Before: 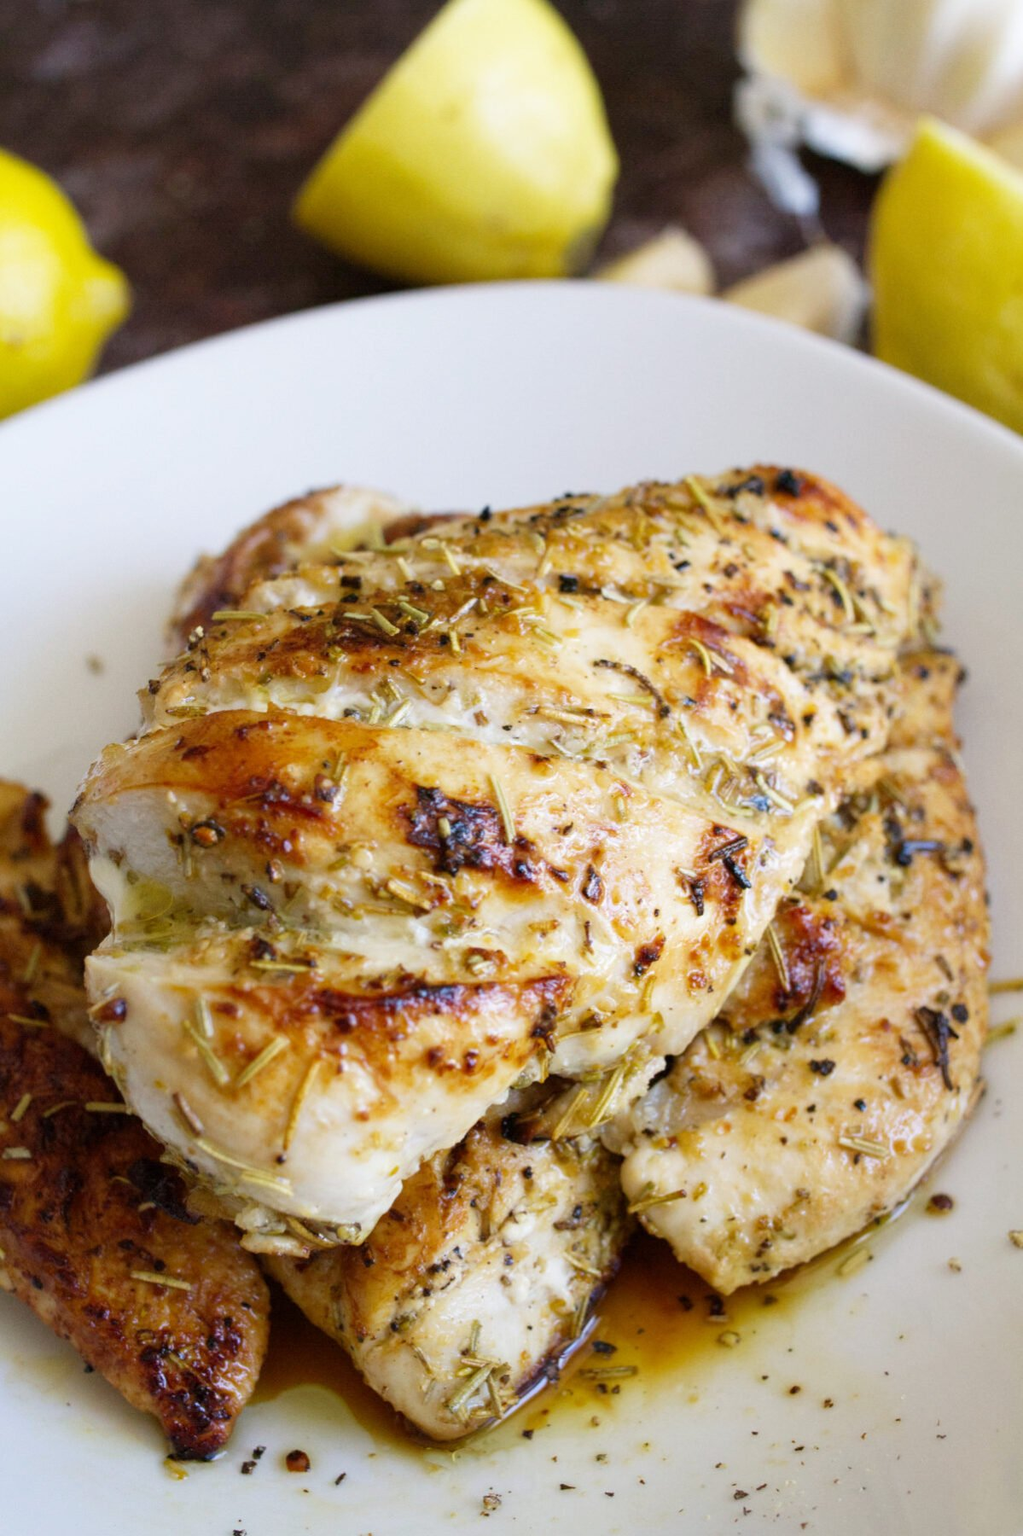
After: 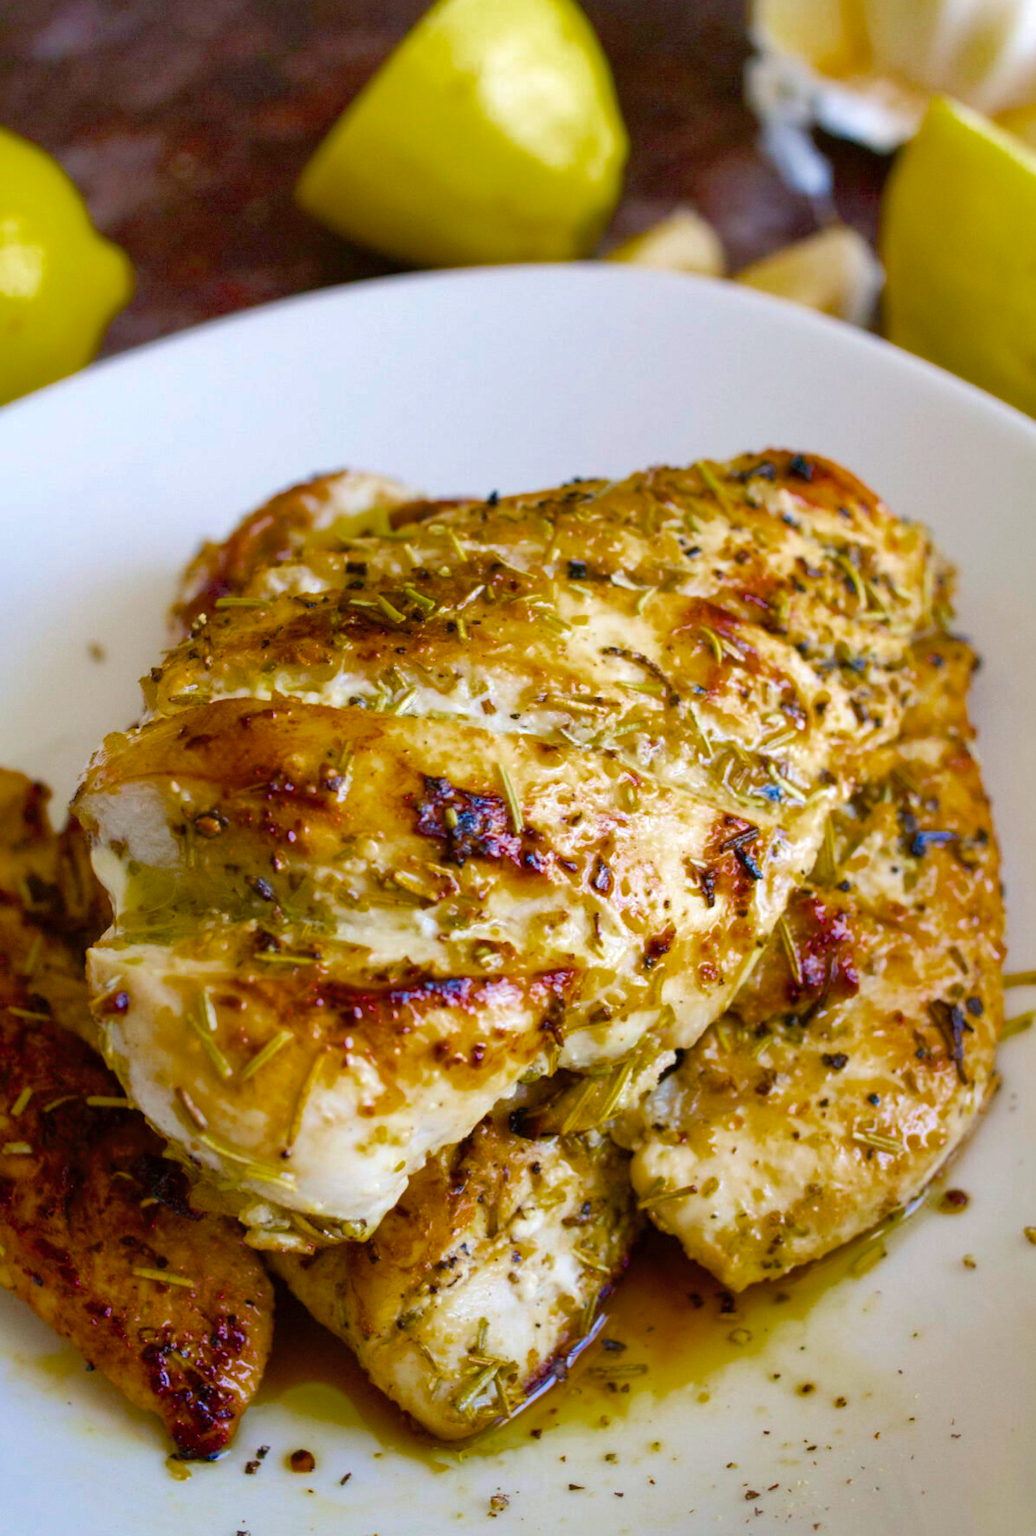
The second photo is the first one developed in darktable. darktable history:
crop: top 1.485%, right 0.116%
color balance rgb: linear chroma grading › global chroma 16.376%, perceptual saturation grading › global saturation 31.026%, perceptual brilliance grading › highlights 4.627%, perceptual brilliance grading › shadows -9.182%, global vibrance 10.626%, saturation formula JzAzBz (2021)
shadows and highlights: on, module defaults
